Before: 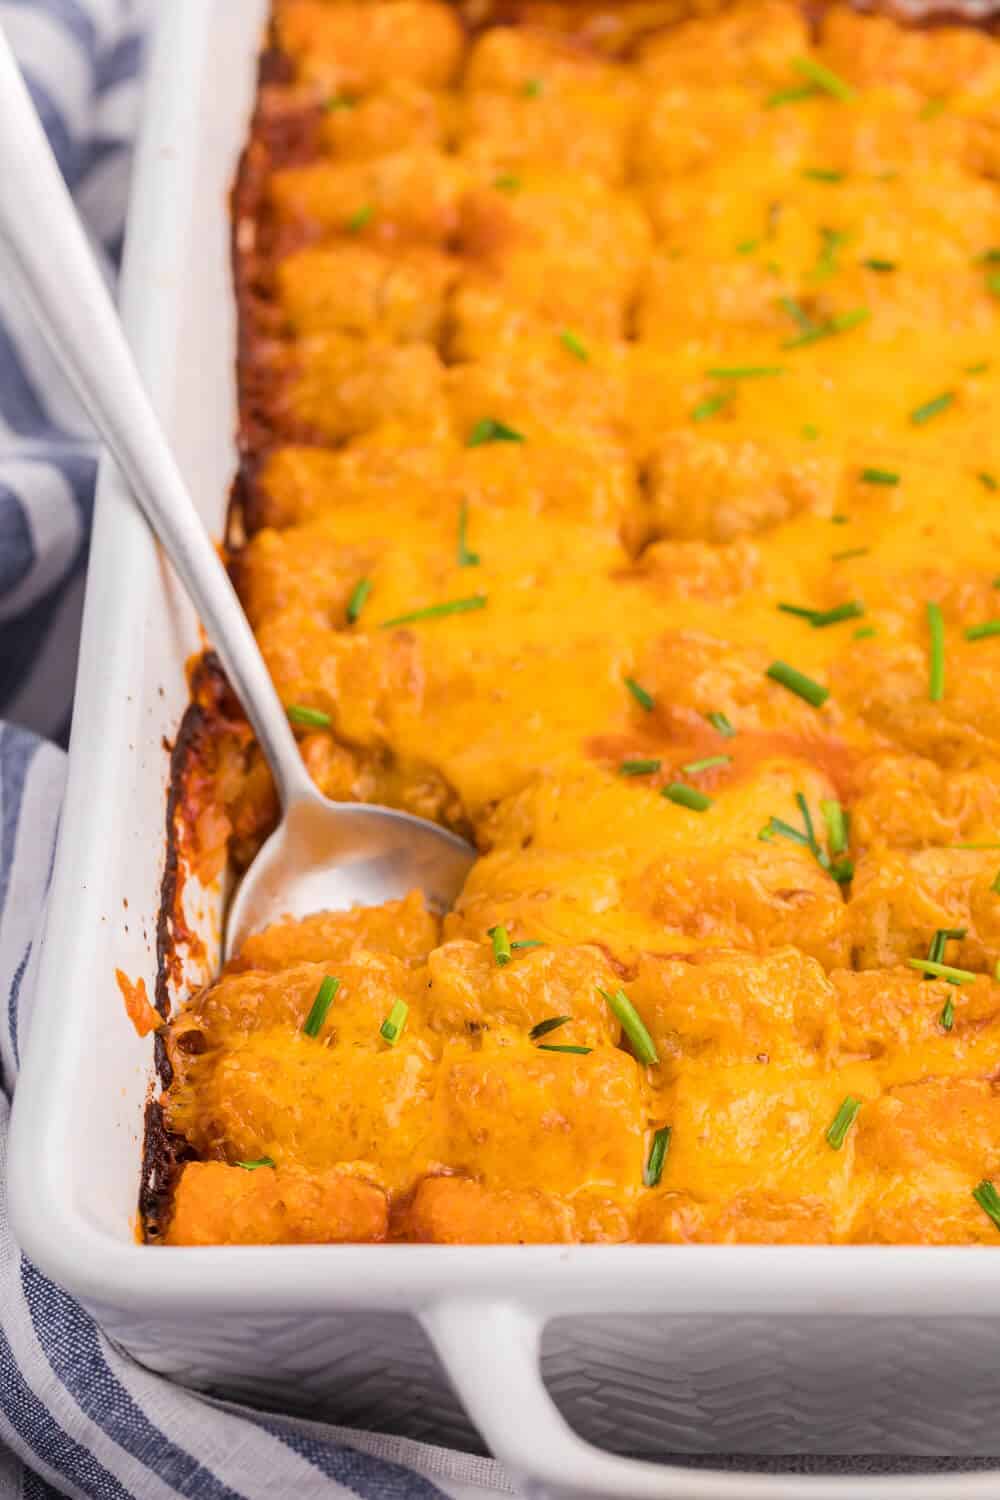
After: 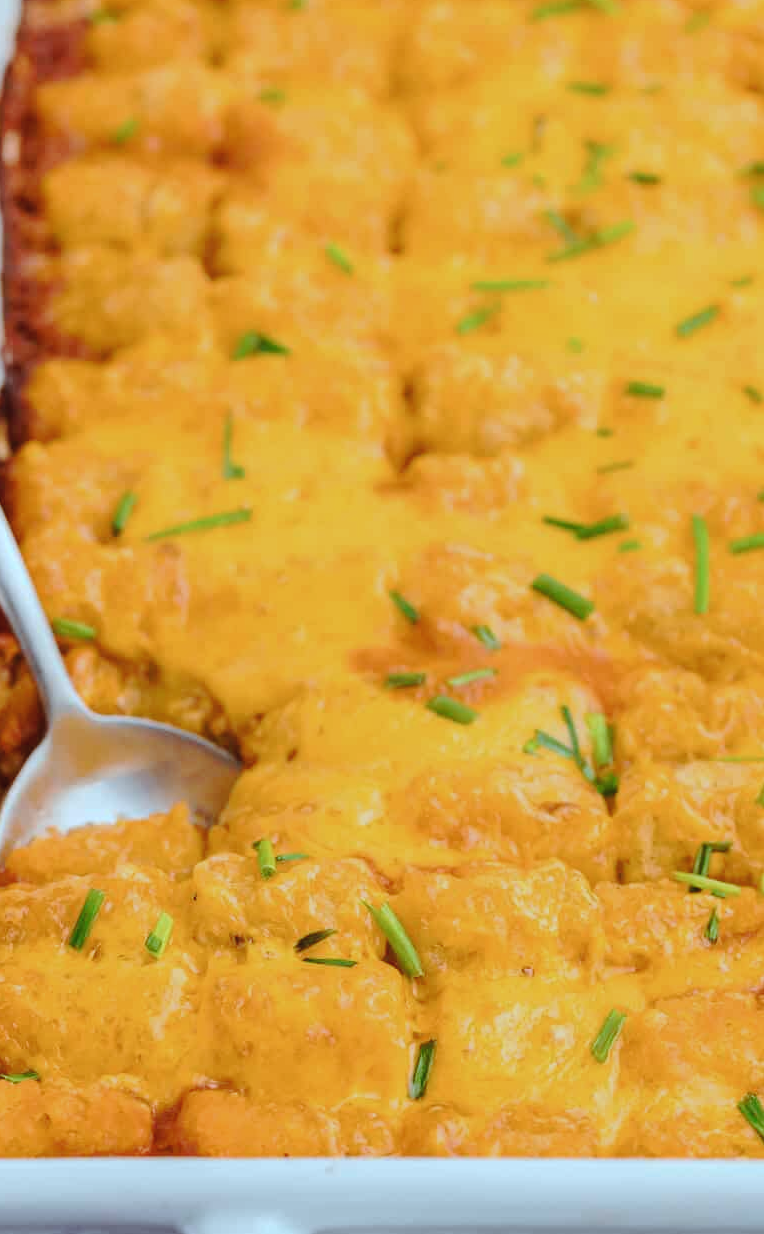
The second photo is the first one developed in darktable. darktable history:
crop: left 23.507%, top 5.844%, bottom 11.855%
color correction: highlights a* -11.81, highlights b* -15.28
tone curve: curves: ch0 [(0, 0.021) (0.049, 0.044) (0.157, 0.131) (0.365, 0.359) (0.499, 0.517) (0.675, 0.667) (0.856, 0.83) (1, 0.969)]; ch1 [(0, 0) (0.302, 0.309) (0.433, 0.443) (0.472, 0.47) (0.502, 0.503) (0.527, 0.516) (0.564, 0.557) (0.614, 0.645) (0.677, 0.722) (0.859, 0.889) (1, 1)]; ch2 [(0, 0) (0.33, 0.301) (0.447, 0.44) (0.487, 0.496) (0.502, 0.501) (0.535, 0.537) (0.565, 0.558) (0.608, 0.624) (1, 1)], preserve colors none
